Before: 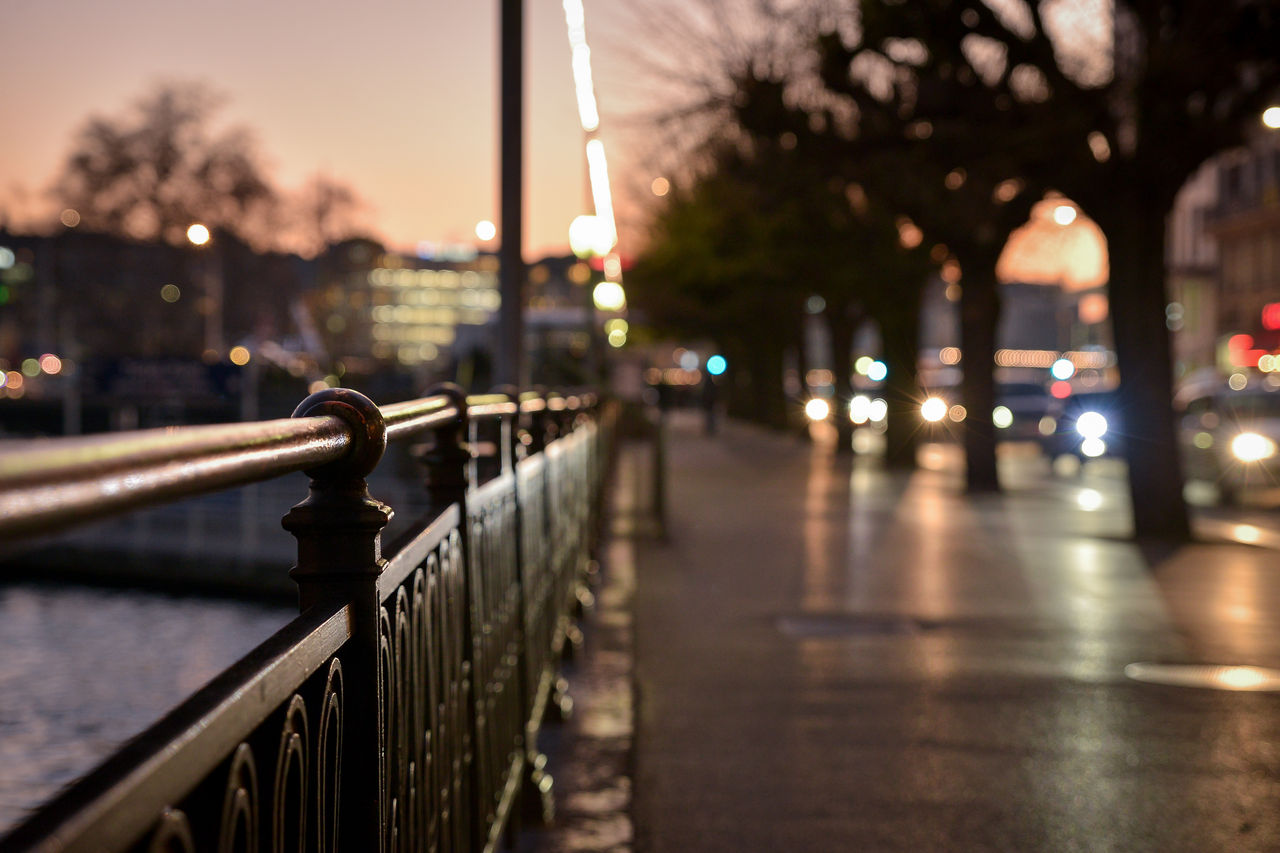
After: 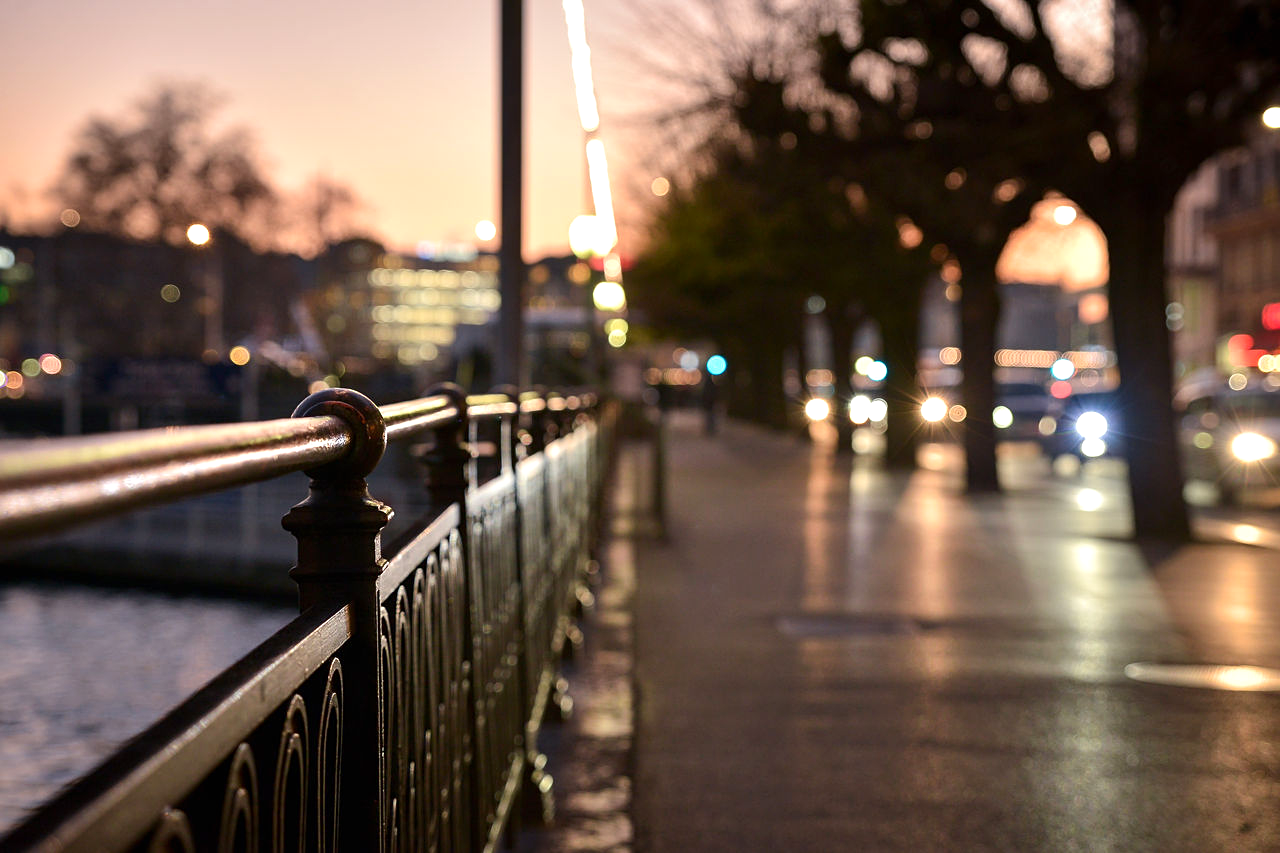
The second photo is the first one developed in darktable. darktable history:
contrast brightness saturation: contrast 0.08, saturation 0.02
exposure: black level correction 0, exposure 0.4 EV, compensate exposure bias true, compensate highlight preservation false
sharpen: amount 0.2
